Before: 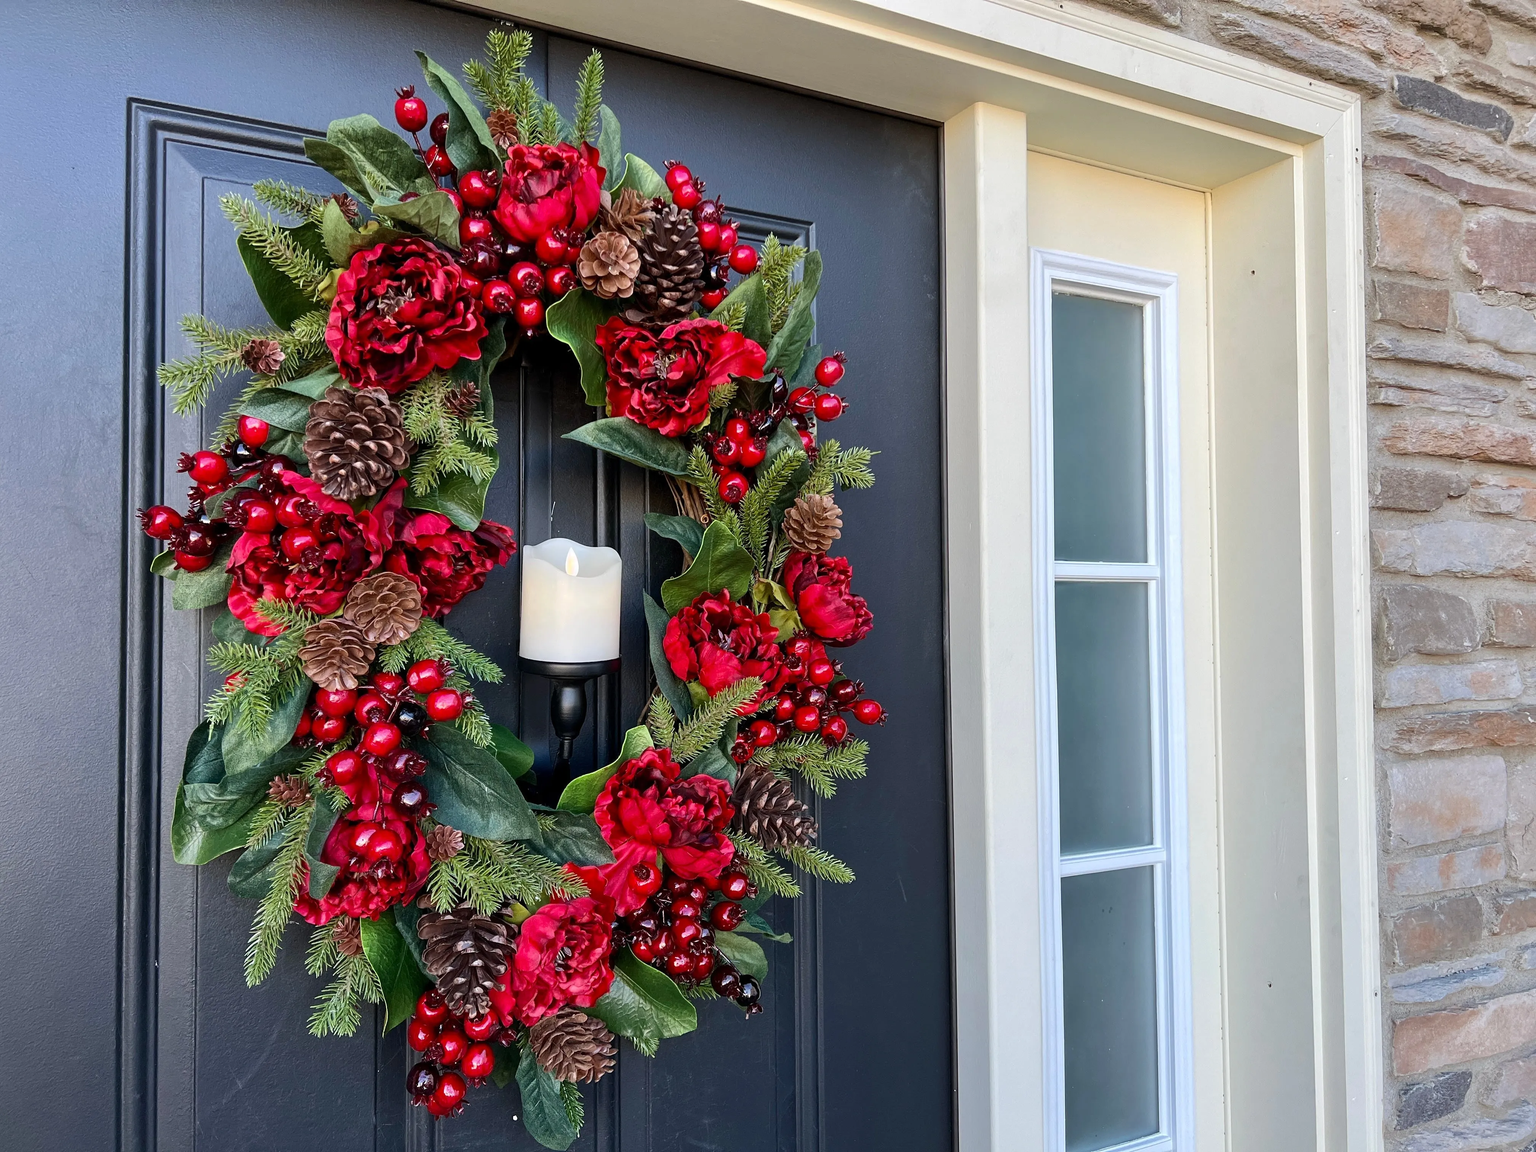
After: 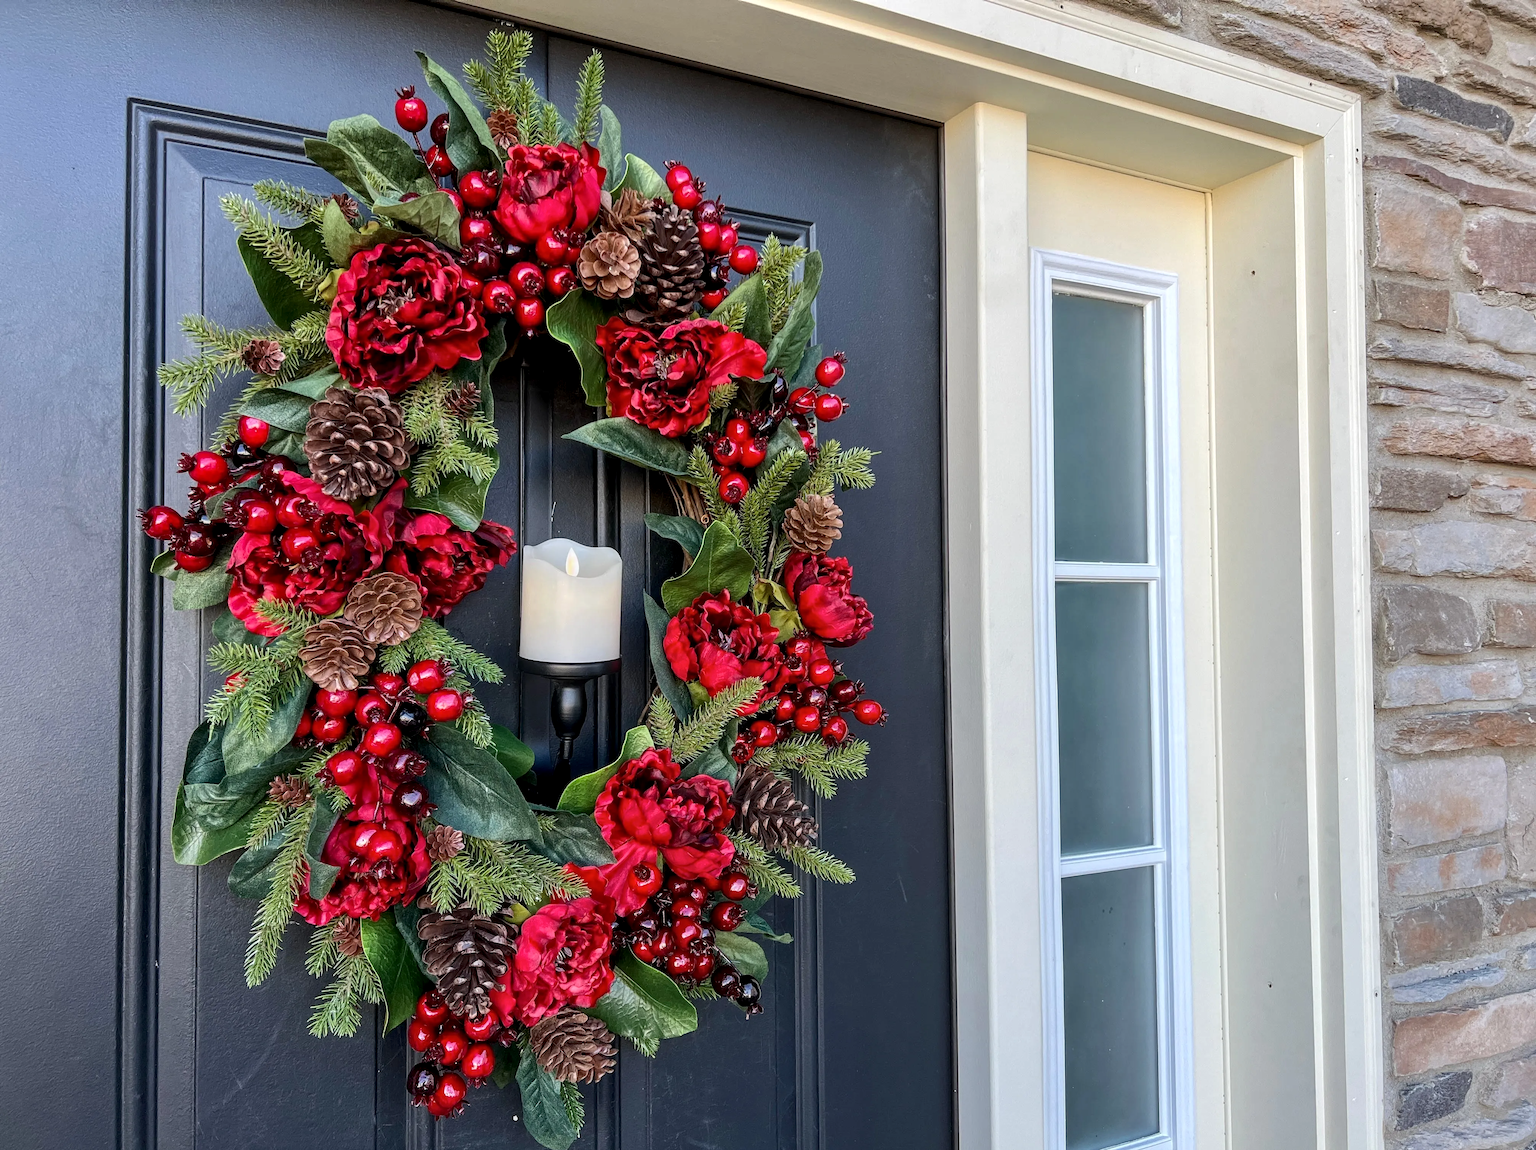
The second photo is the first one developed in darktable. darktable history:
local contrast: on, module defaults
crop: bottom 0.071%
